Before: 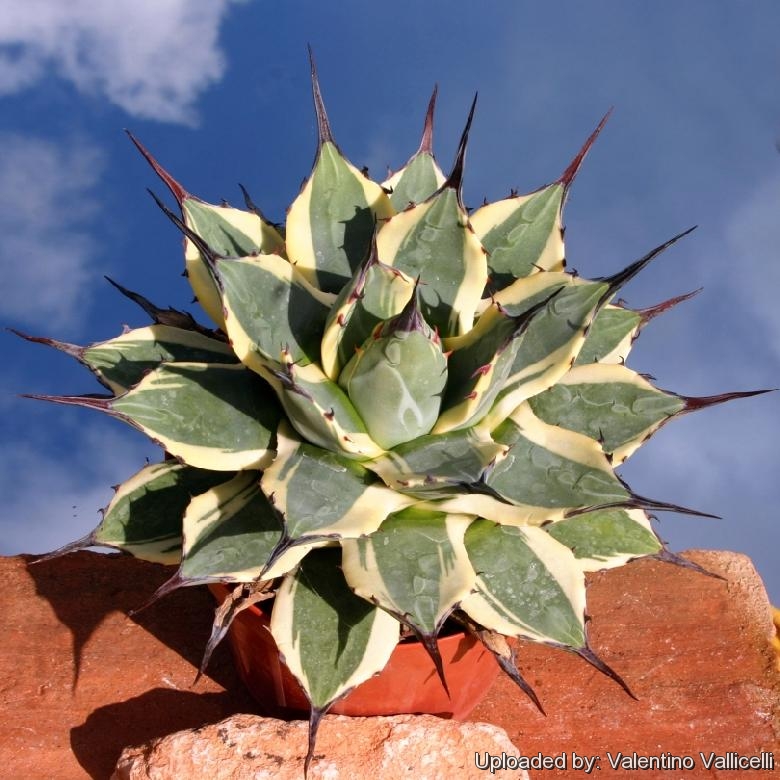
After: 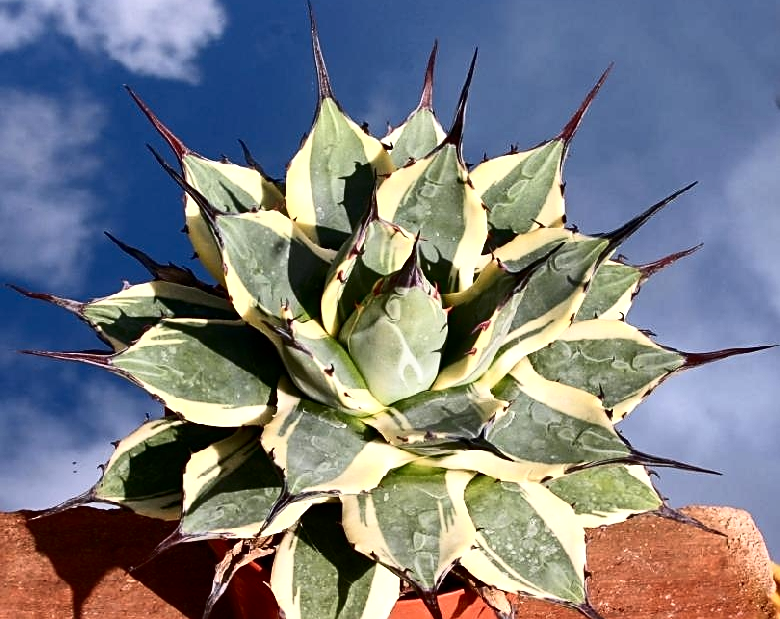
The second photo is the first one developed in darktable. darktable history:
contrast brightness saturation: contrast 0.28
crop and rotate: top 5.667%, bottom 14.937%
shadows and highlights: shadows -12.5, white point adjustment 4, highlights 28.33
sharpen: on, module defaults
